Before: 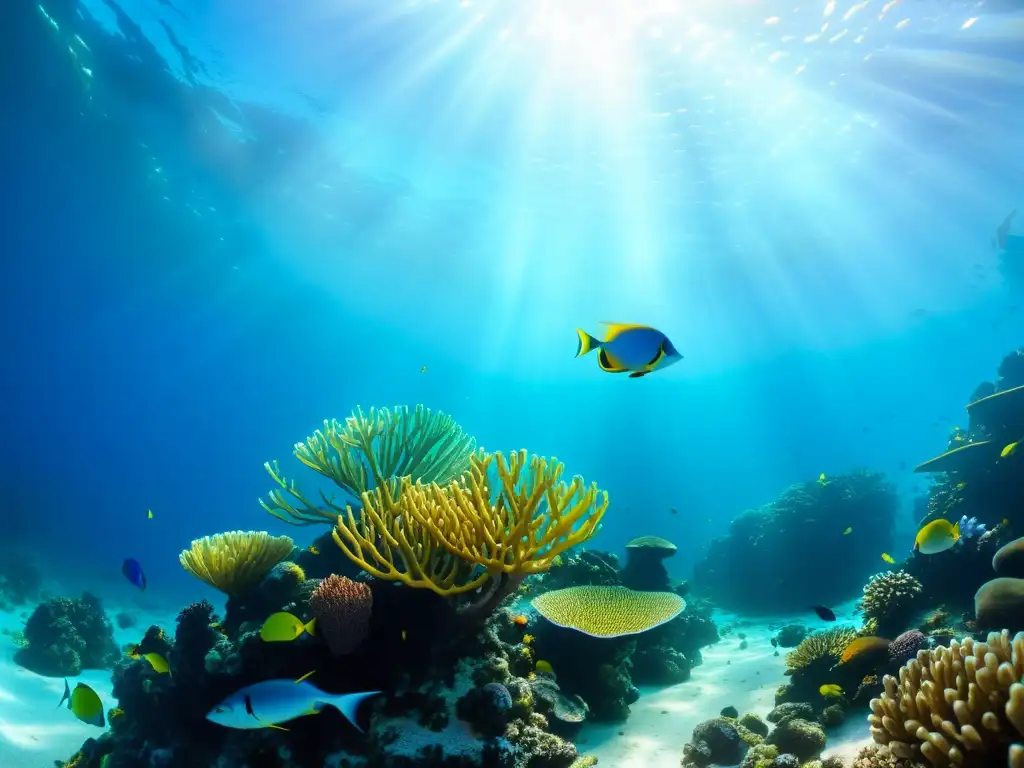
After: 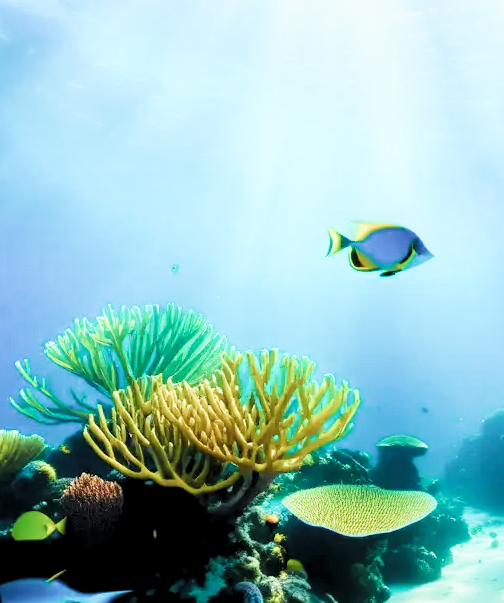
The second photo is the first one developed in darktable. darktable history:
exposure: black level correction 0, exposure 0.938 EV, compensate highlight preservation false
crop and rotate: angle 0.023°, left 24.303%, top 13.152%, right 26.406%, bottom 8.272%
filmic rgb: black relative exposure -7.65 EV, white relative exposure 4.56 EV, hardness 3.61, contrast 1.051, color science v5 (2021), contrast in shadows safe, contrast in highlights safe
levels: levels [0.062, 0.494, 0.925]
velvia: on, module defaults
